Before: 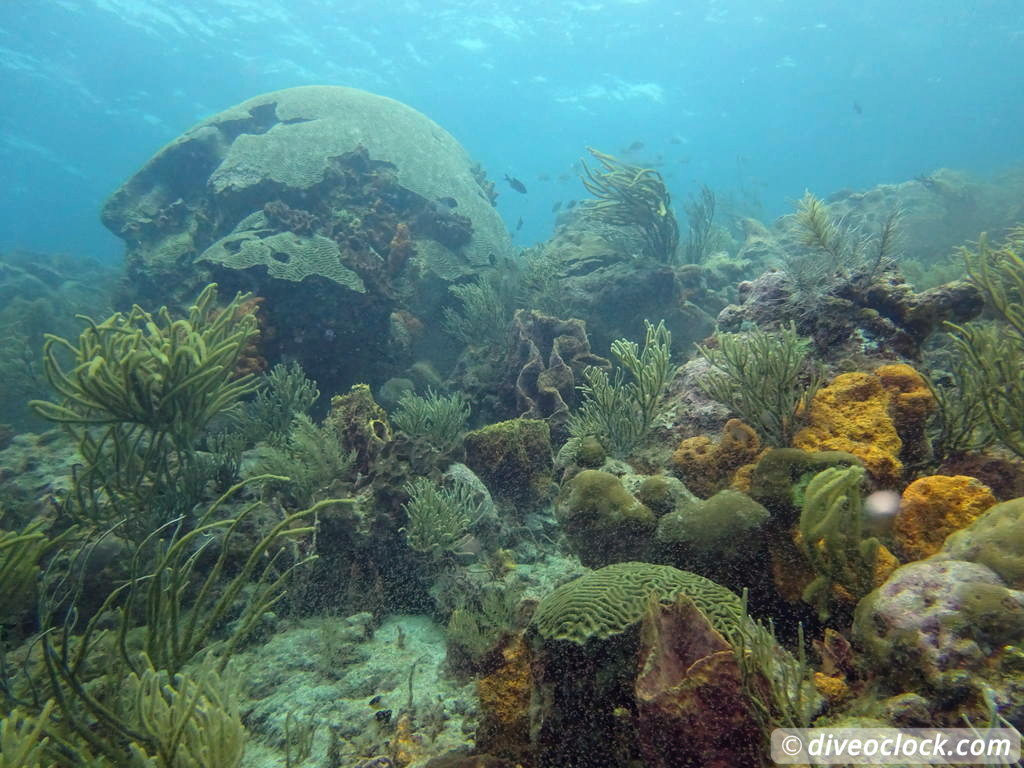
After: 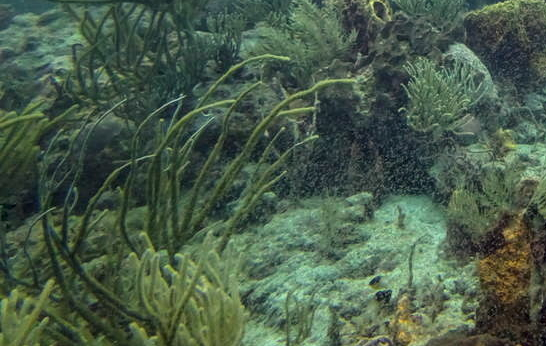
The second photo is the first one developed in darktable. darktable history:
crop and rotate: top 54.778%, right 46.61%, bottom 0.159%
local contrast: on, module defaults
